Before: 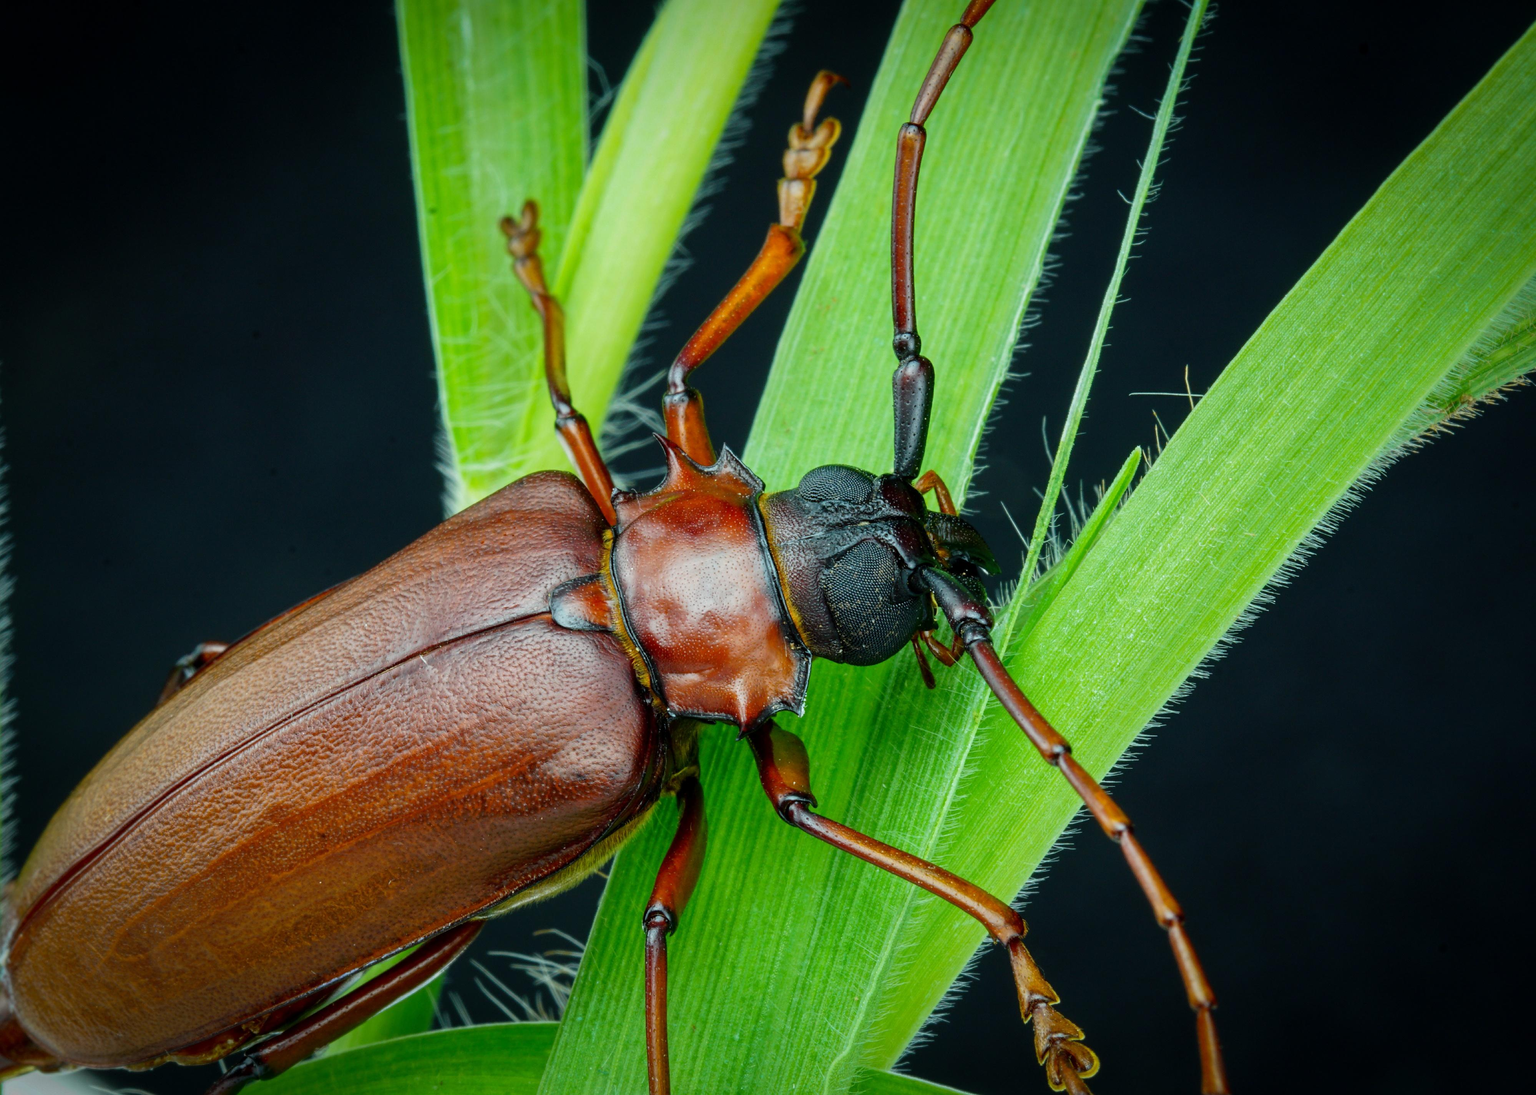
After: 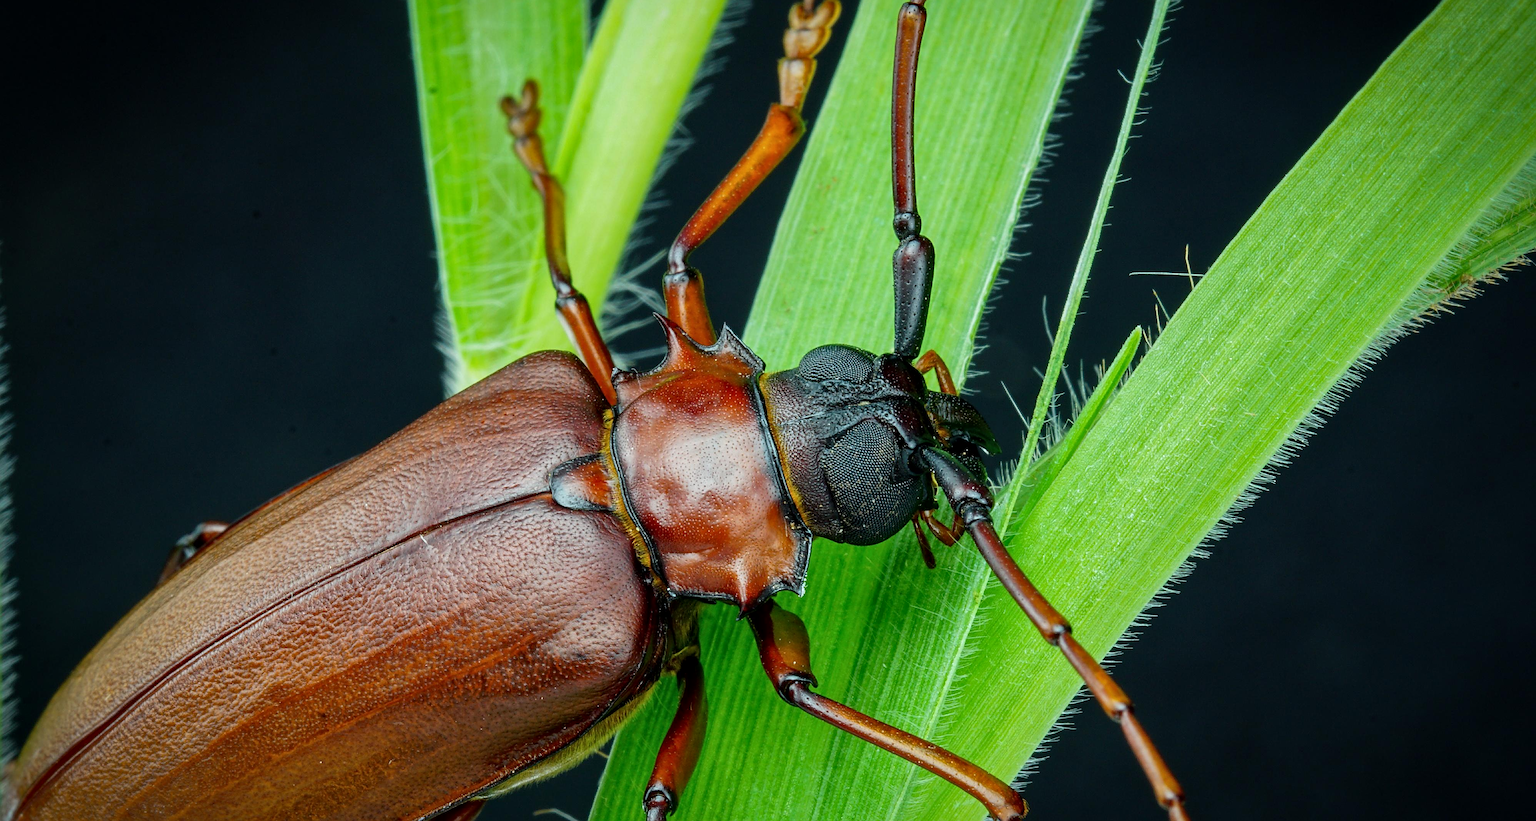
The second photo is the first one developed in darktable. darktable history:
crop: top 11.025%, bottom 13.933%
local contrast: mode bilateral grid, contrast 20, coarseness 49, detail 119%, midtone range 0.2
sharpen: on, module defaults
